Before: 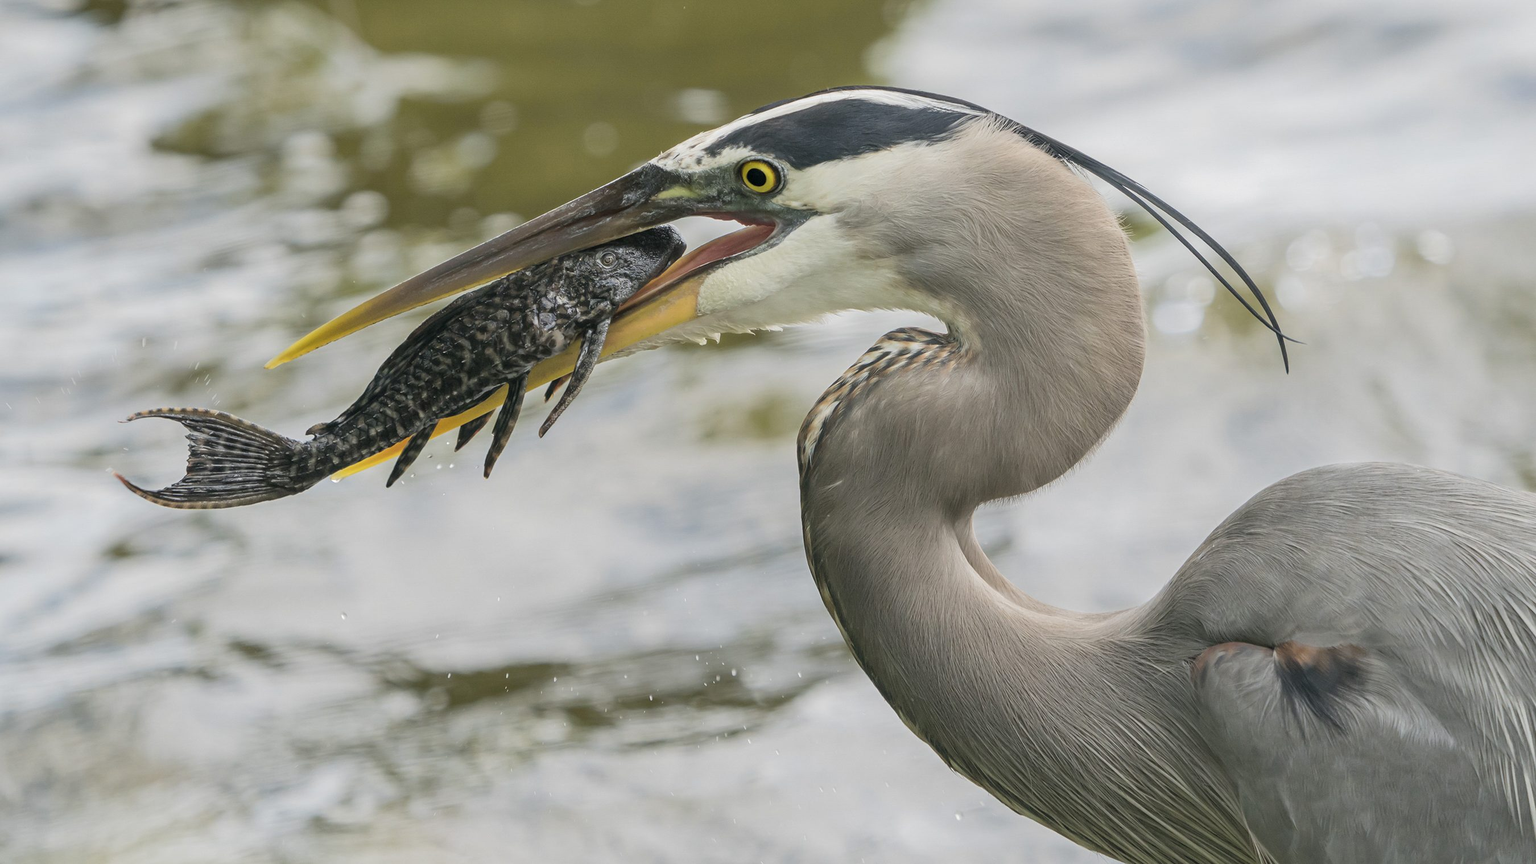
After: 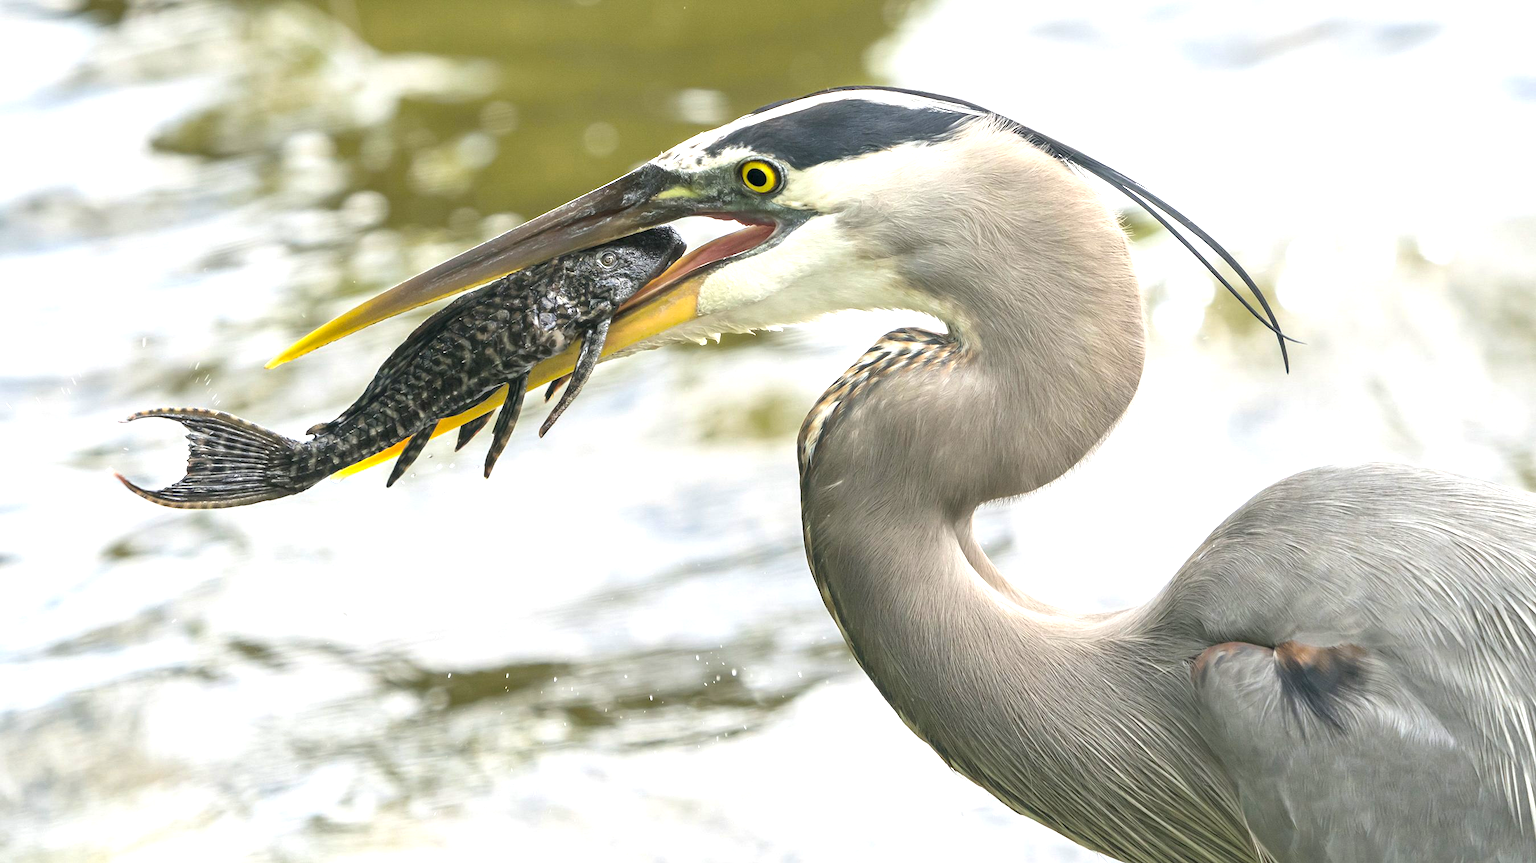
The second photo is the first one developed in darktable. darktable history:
color balance rgb: perceptual saturation grading › global saturation 11.667%, perceptual brilliance grading › global brilliance 30.667%
